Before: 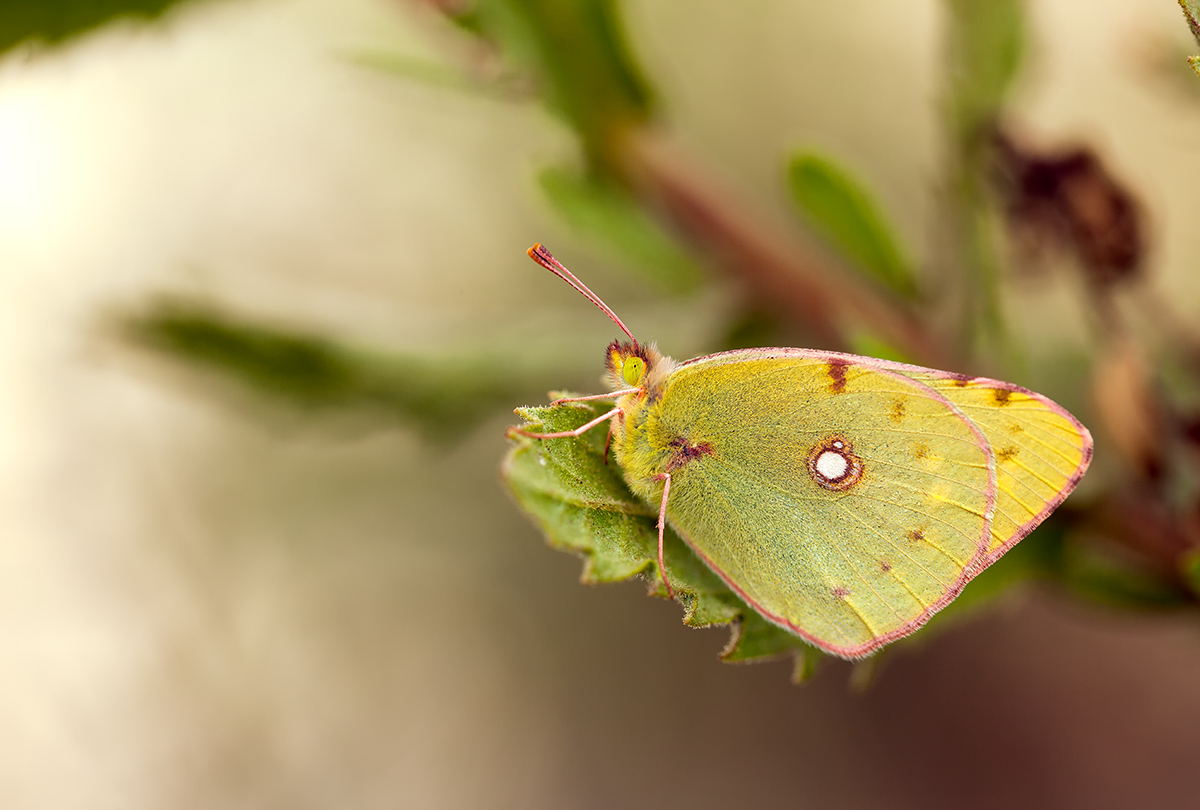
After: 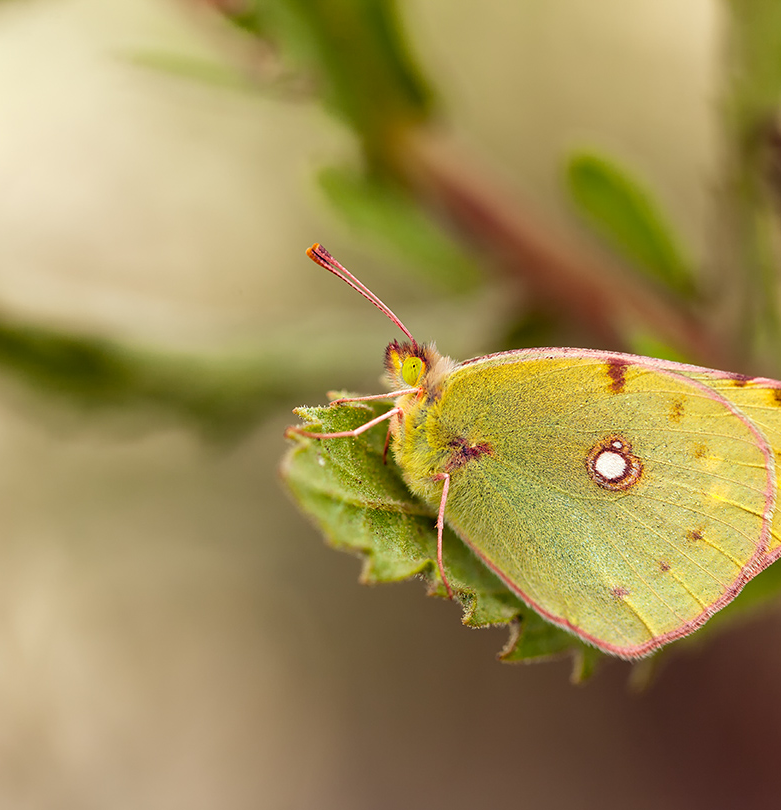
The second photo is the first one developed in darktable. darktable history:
crop and rotate: left 18.493%, right 16.36%
